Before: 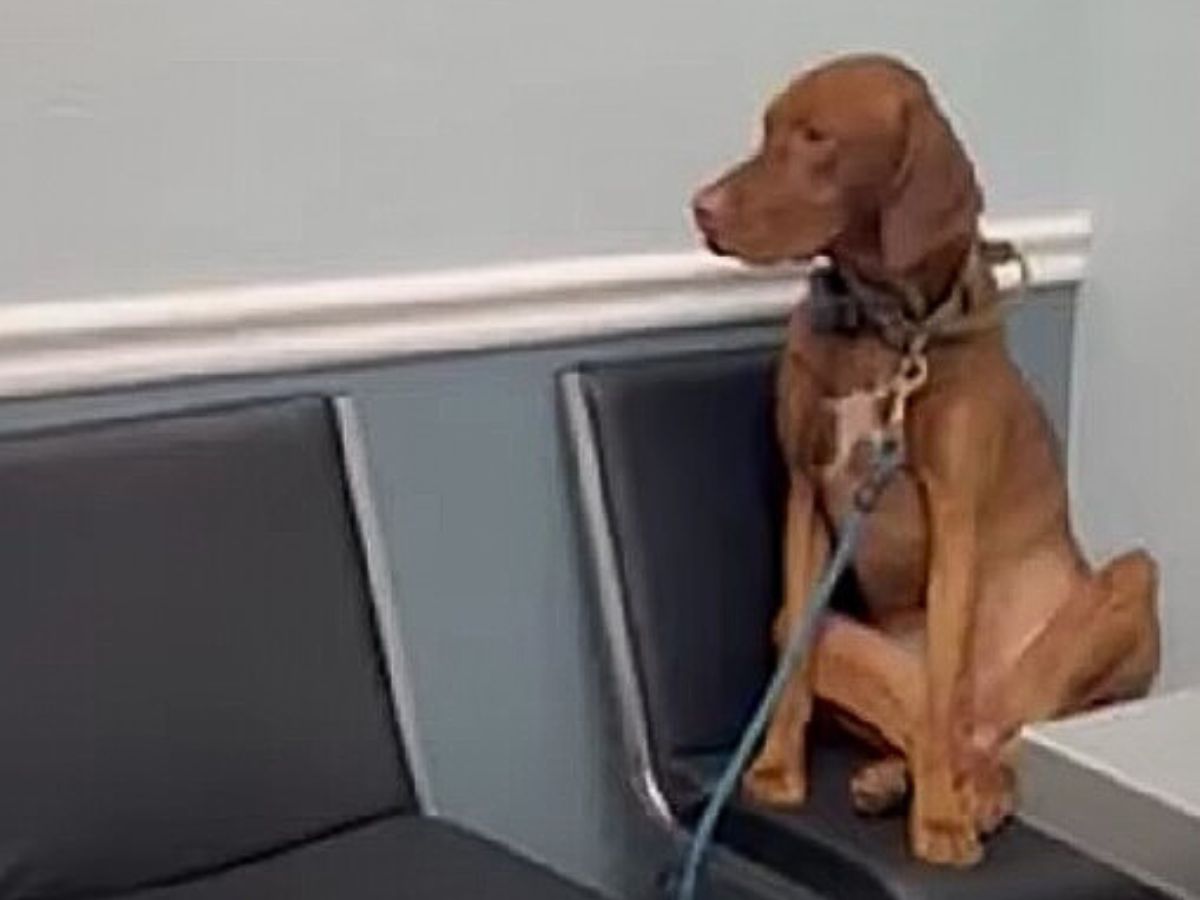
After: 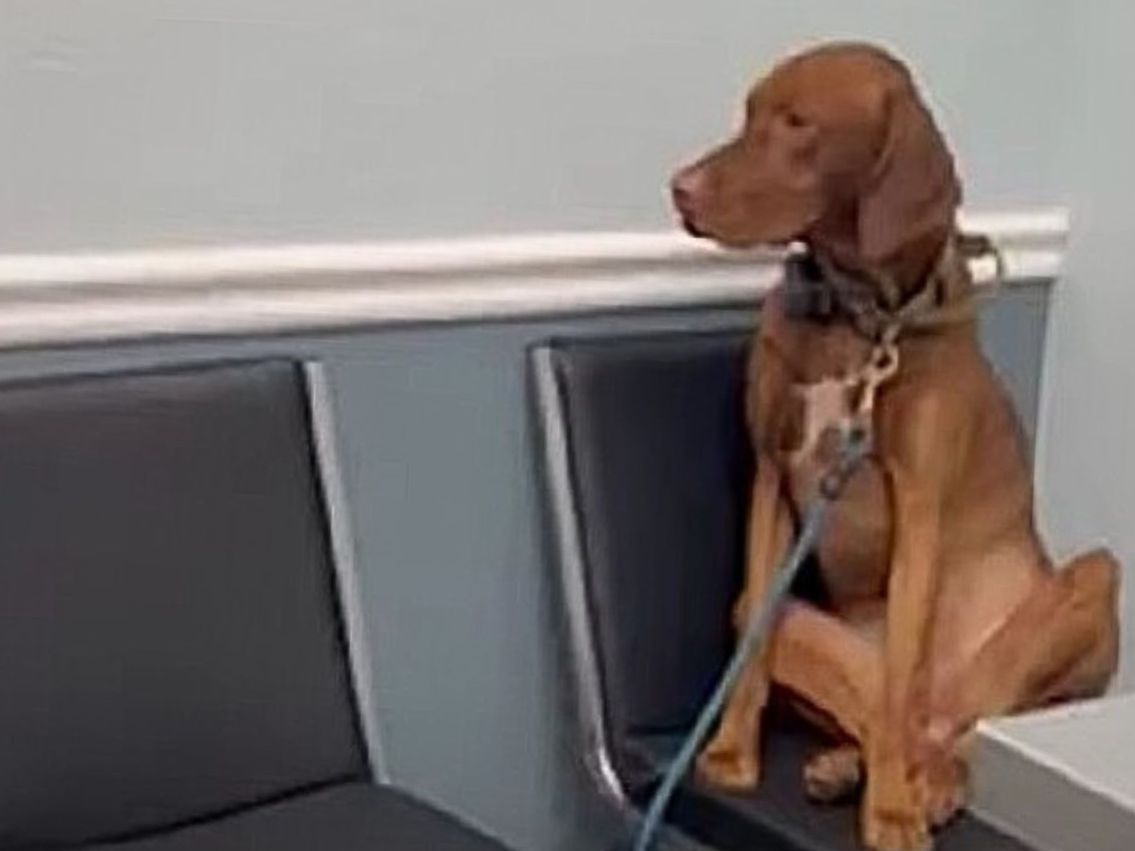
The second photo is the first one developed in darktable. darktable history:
crop and rotate: angle -2.49°
